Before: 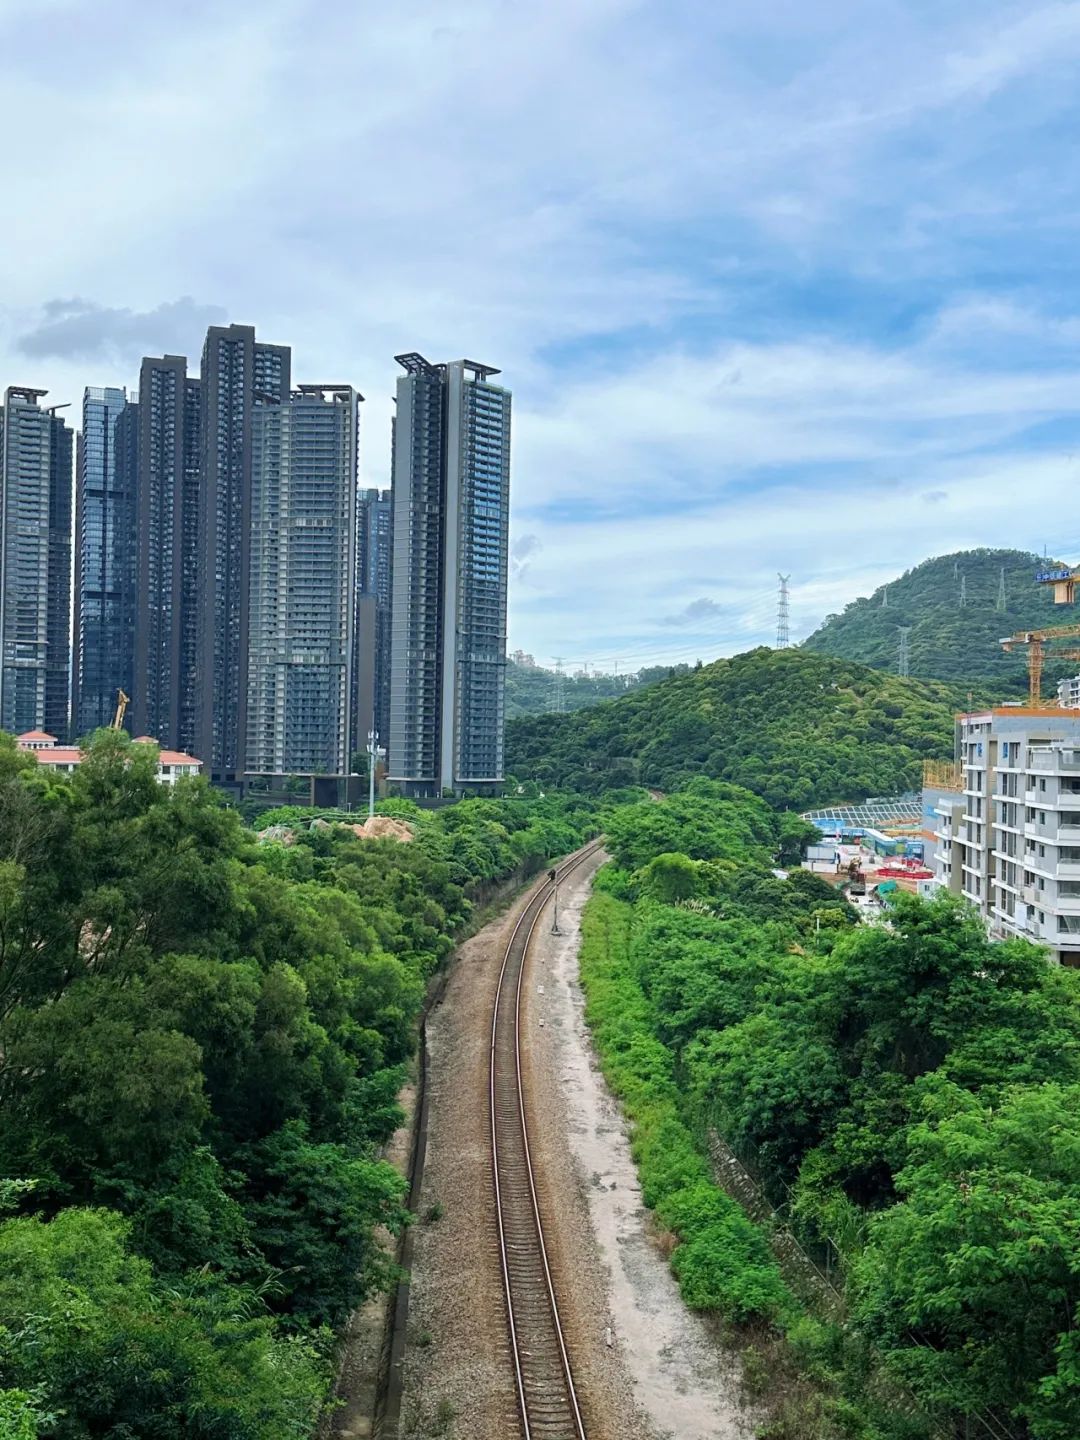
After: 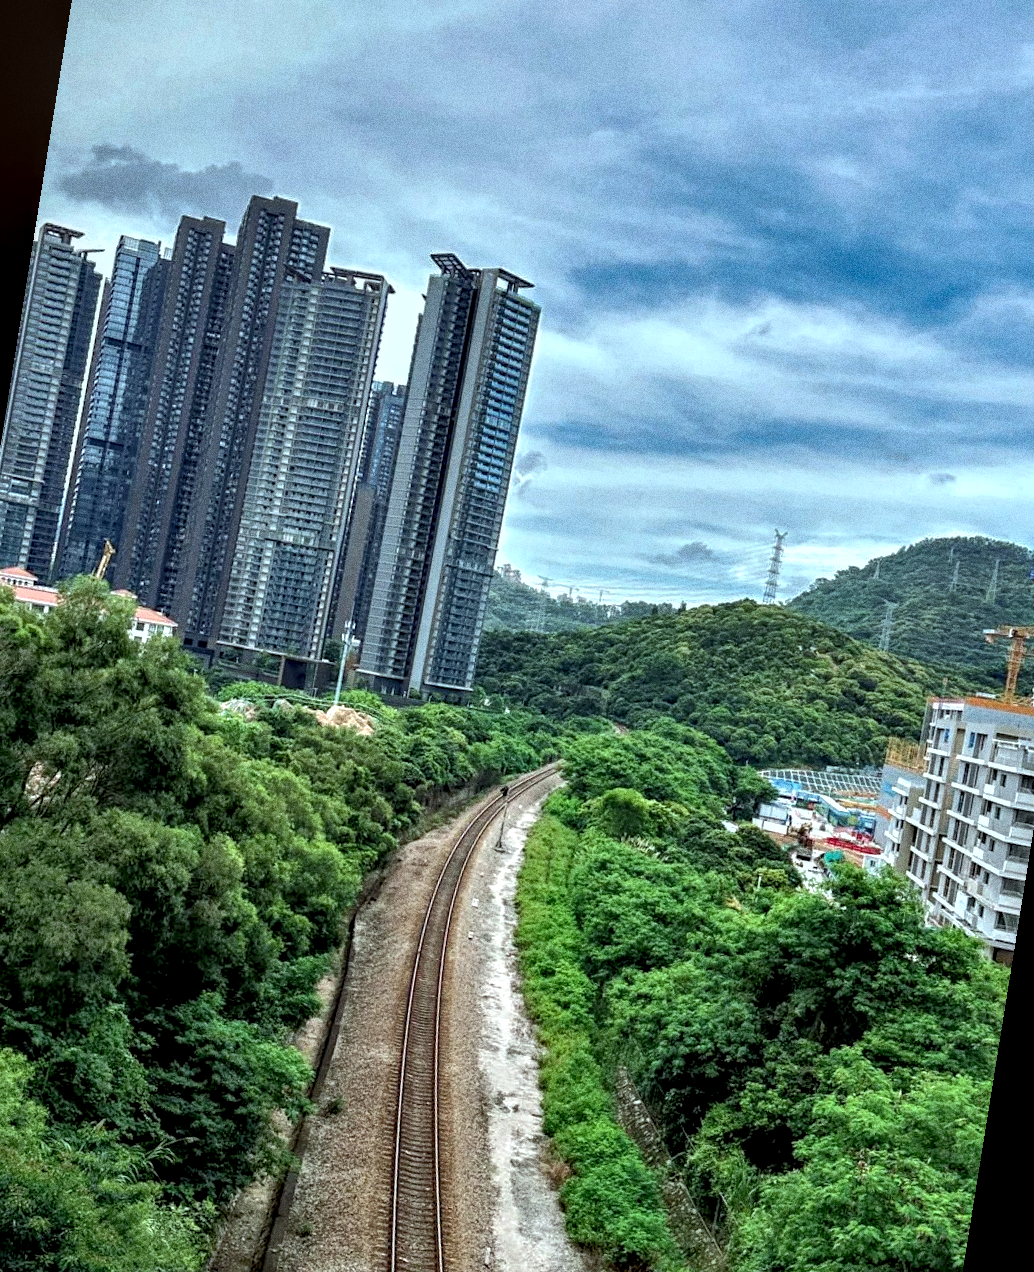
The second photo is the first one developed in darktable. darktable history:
shadows and highlights: on, module defaults
color correction: highlights a* -4.98, highlights b* -3.76, shadows a* 3.83, shadows b* 4.08
grain: coarseness 0.09 ISO, strength 40%
local contrast: detail 130%
crop and rotate: left 10.071%, top 10.071%, right 10.02%, bottom 10.02%
rotate and perspective: rotation 9.12°, automatic cropping off
contrast equalizer: y [[0.601, 0.6, 0.598, 0.598, 0.6, 0.601], [0.5 ×6], [0.5 ×6], [0 ×6], [0 ×6]]
